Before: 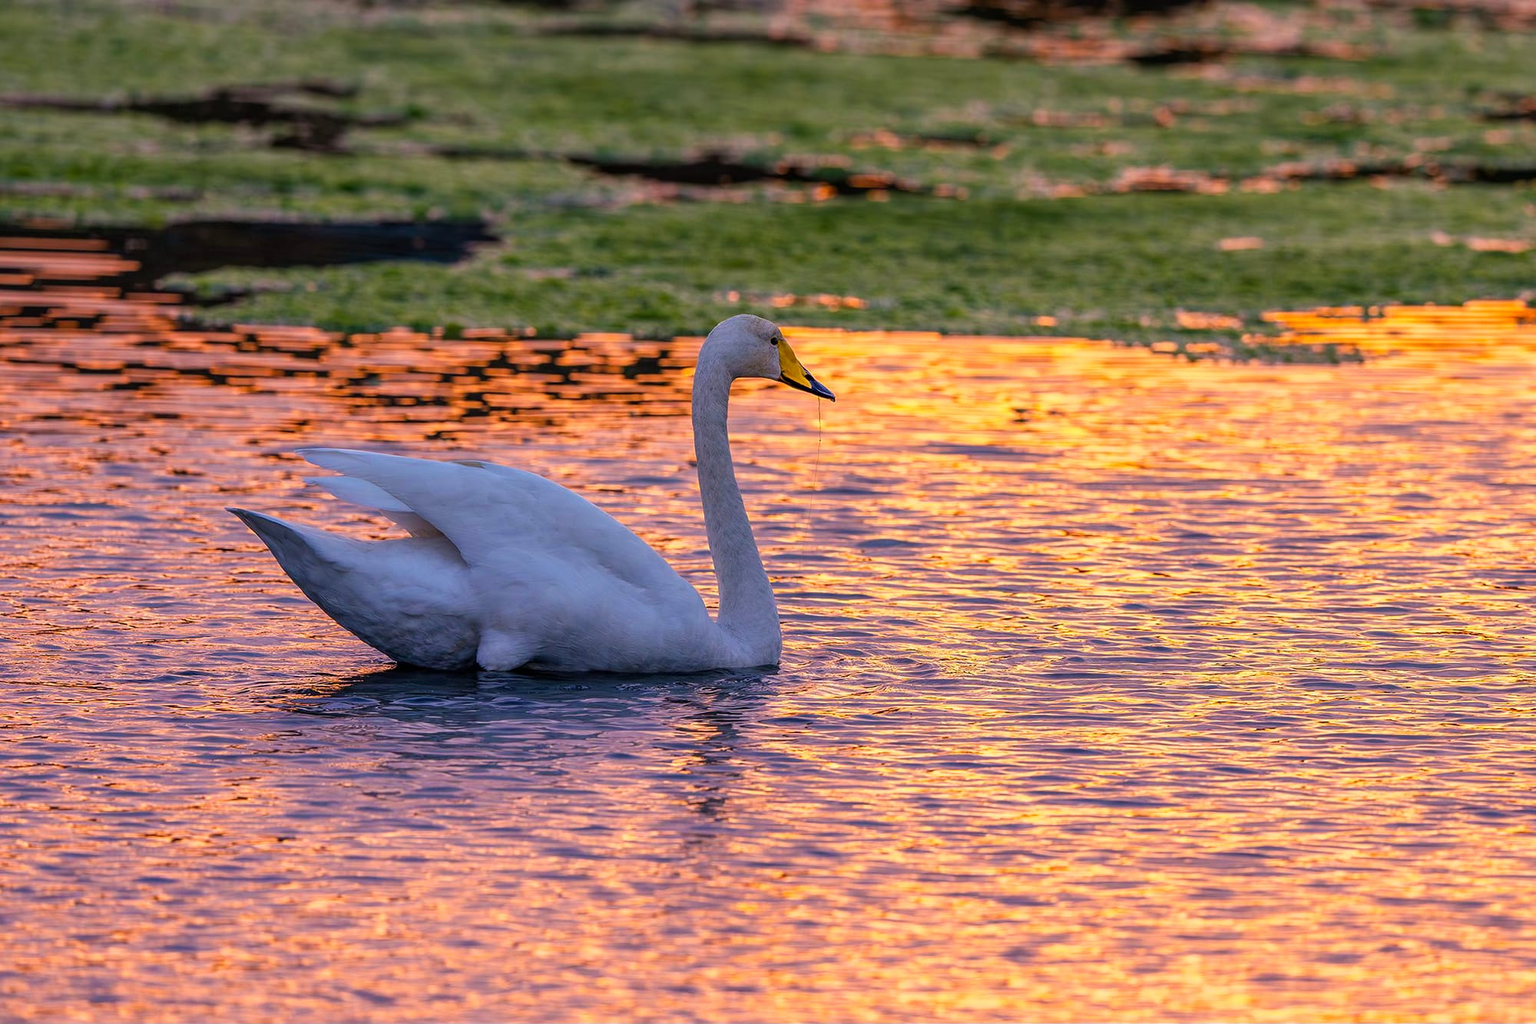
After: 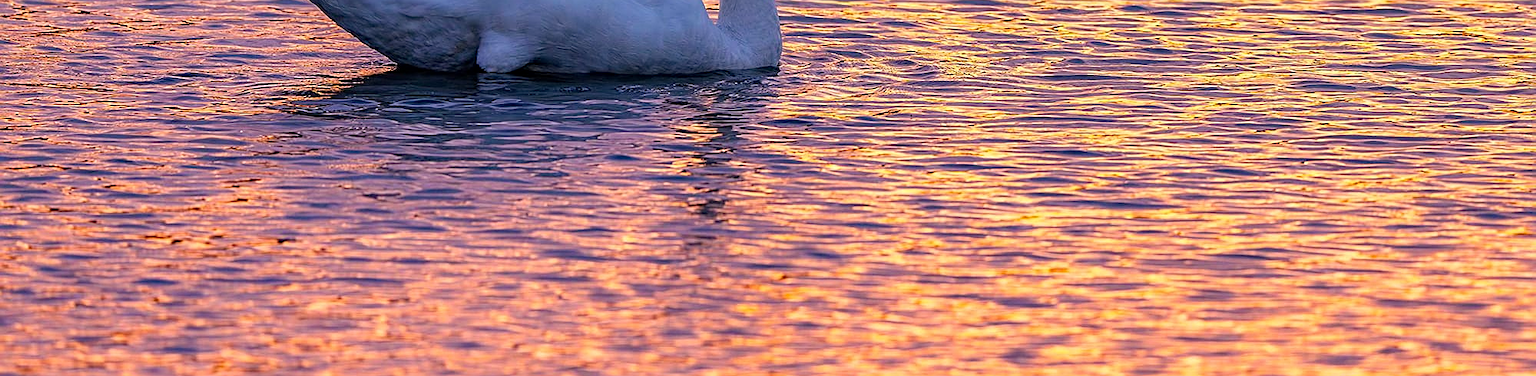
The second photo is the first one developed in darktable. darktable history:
crop and rotate: top 58.504%, bottom 4.67%
sharpen: on, module defaults
haze removal: compatibility mode true, adaptive false
